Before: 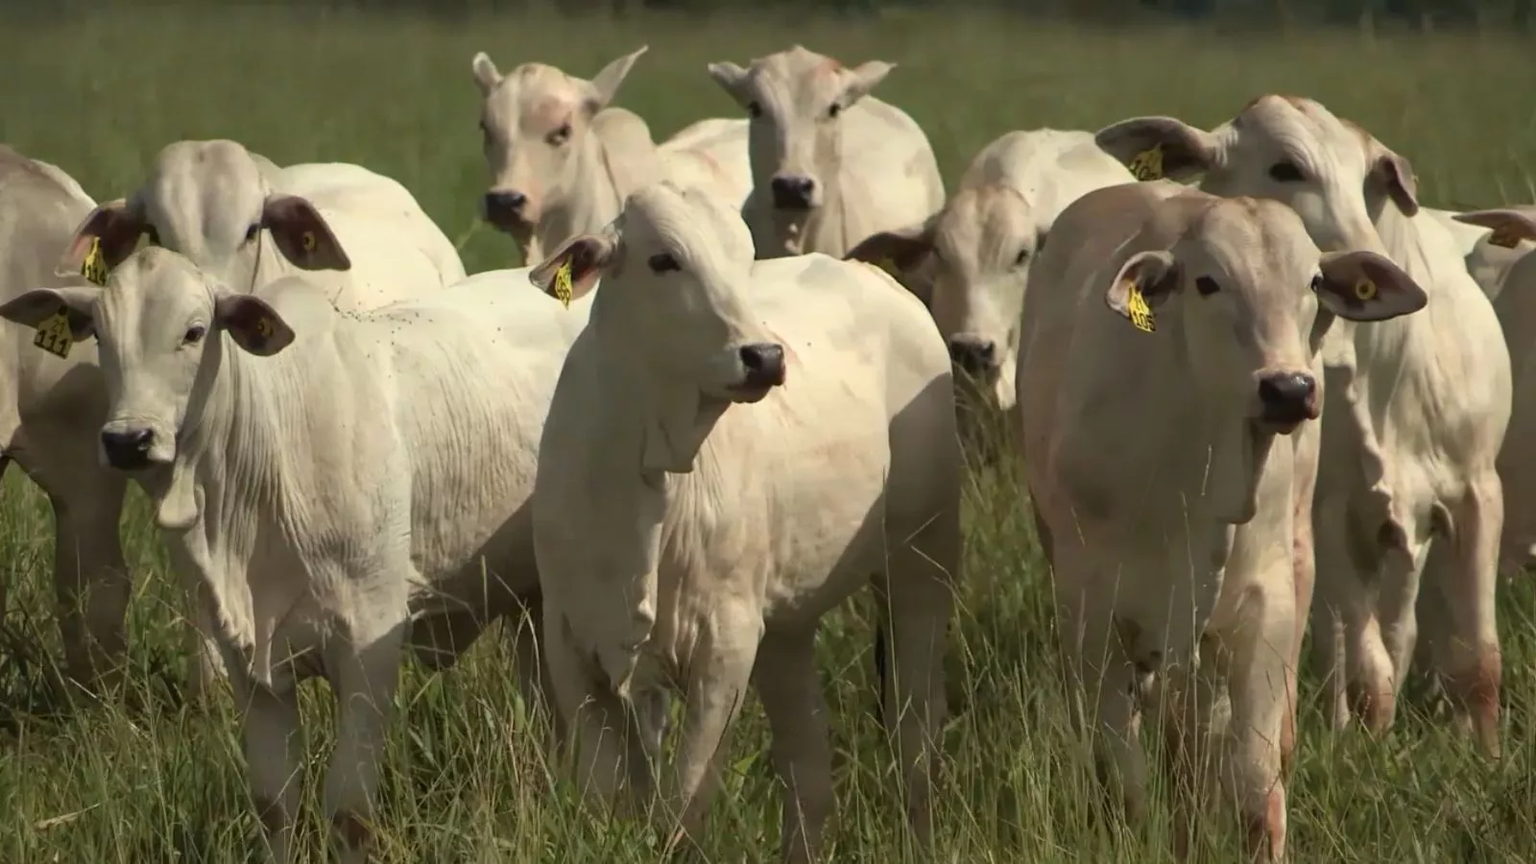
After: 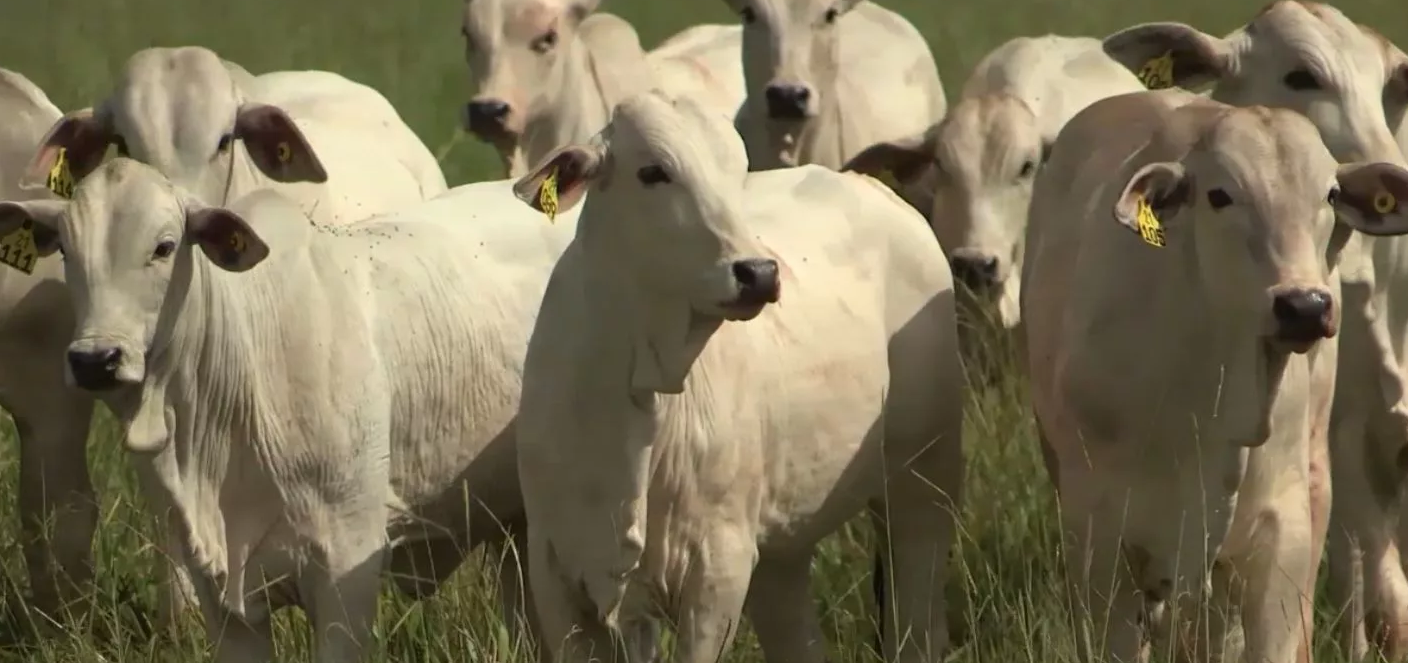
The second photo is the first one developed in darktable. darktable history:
crop and rotate: left 2.378%, top 11.101%, right 9.56%, bottom 15.208%
